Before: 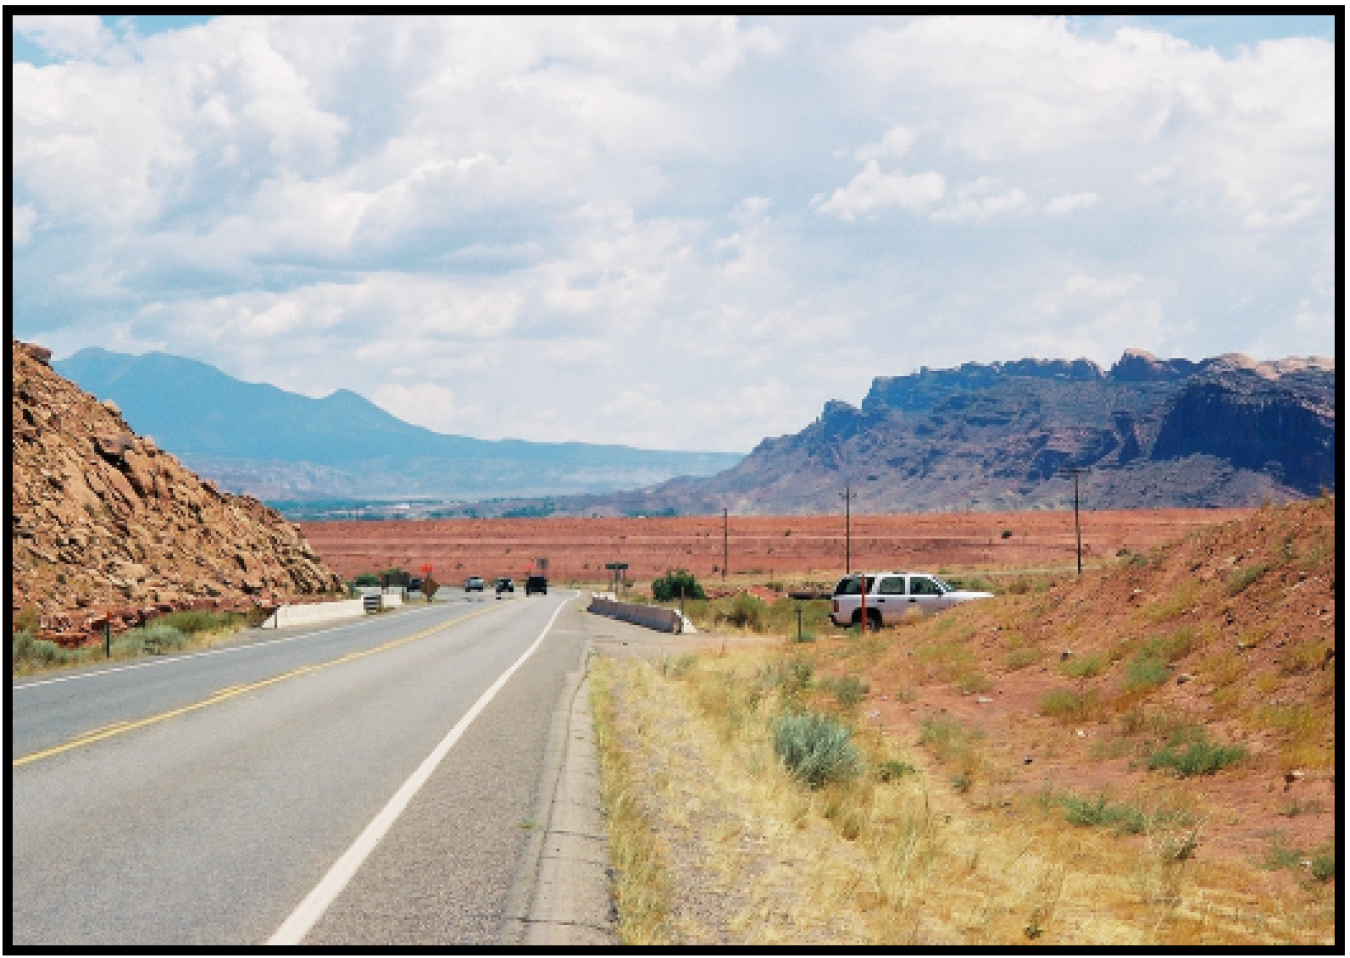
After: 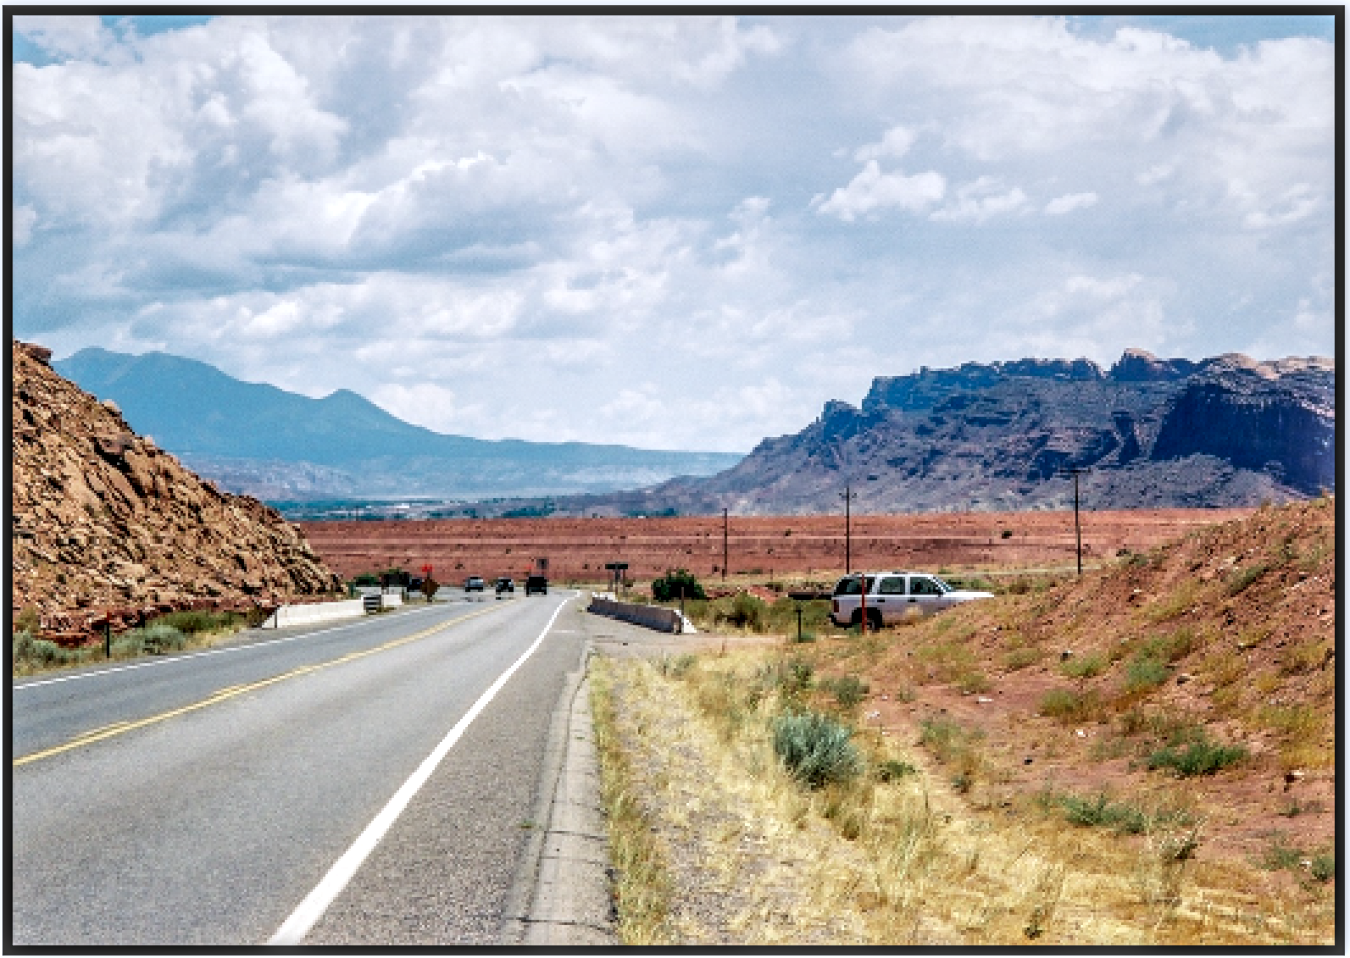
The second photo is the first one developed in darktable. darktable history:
white balance: red 0.974, blue 1.044
local contrast: highlights 0%, shadows 0%, detail 182%
